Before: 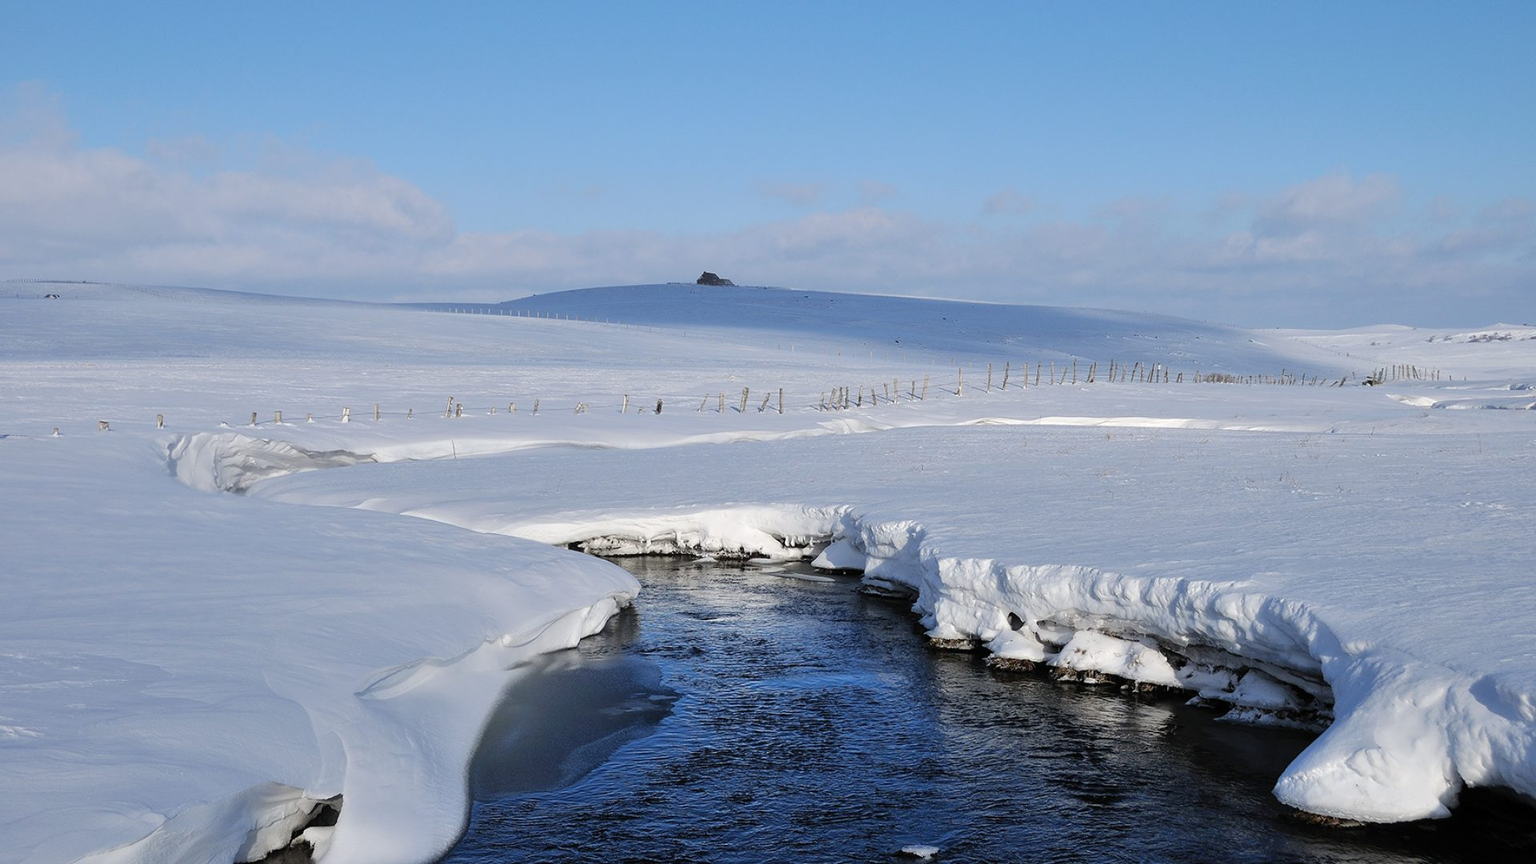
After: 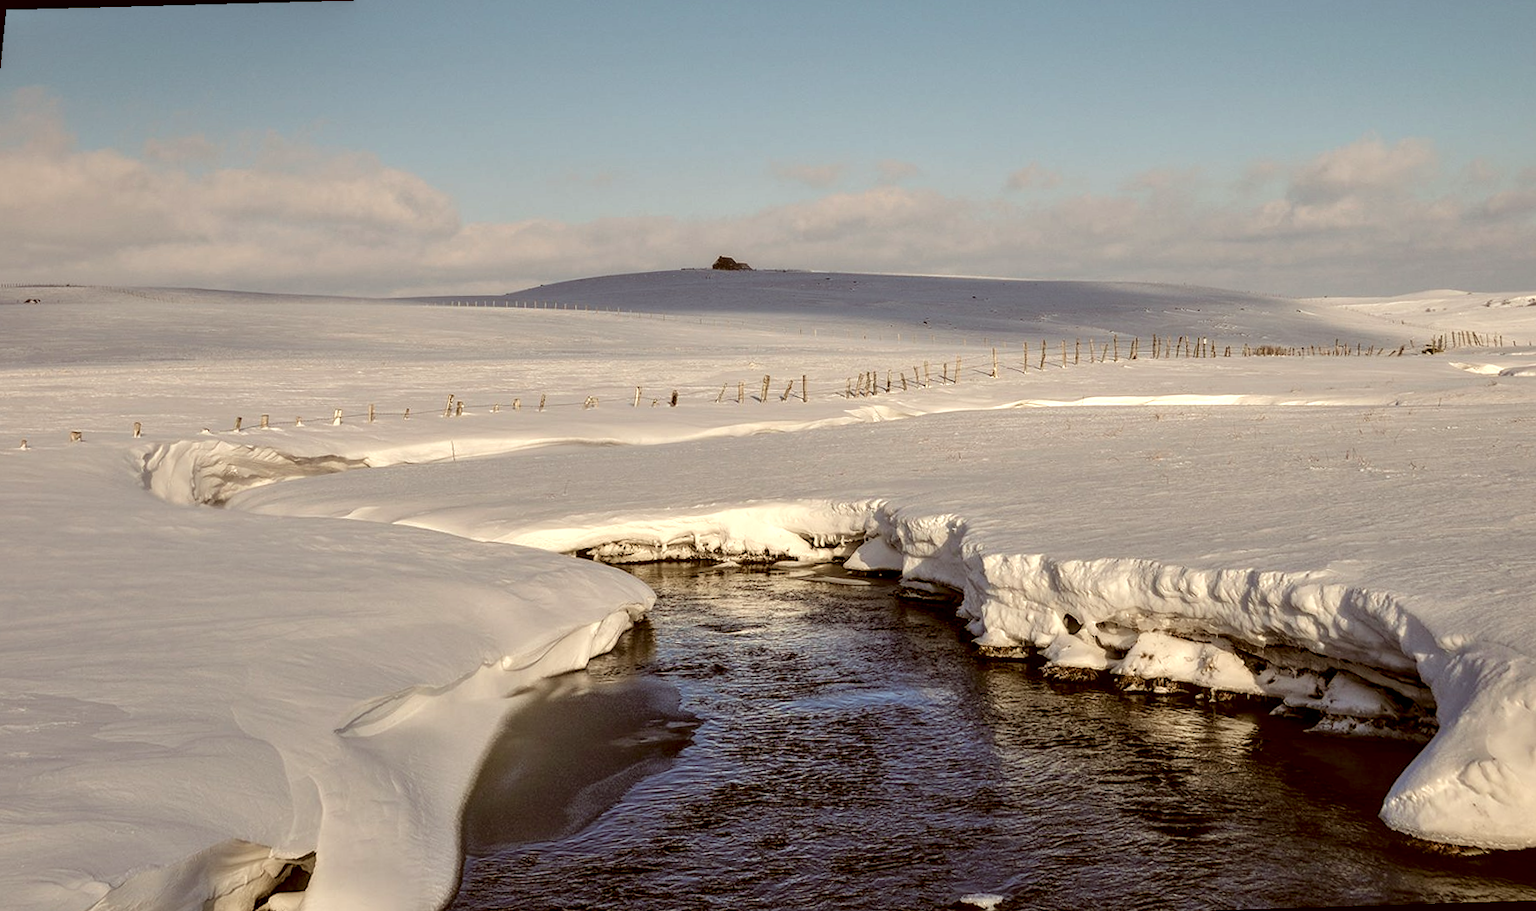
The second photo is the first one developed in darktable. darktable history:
white balance: red 1.127, blue 0.943
rotate and perspective: rotation -1.68°, lens shift (vertical) -0.146, crop left 0.049, crop right 0.912, crop top 0.032, crop bottom 0.96
local contrast: highlights 25%, detail 150%
color correction: highlights a* -5.3, highlights b* 9.8, shadows a* 9.8, shadows b* 24.26
